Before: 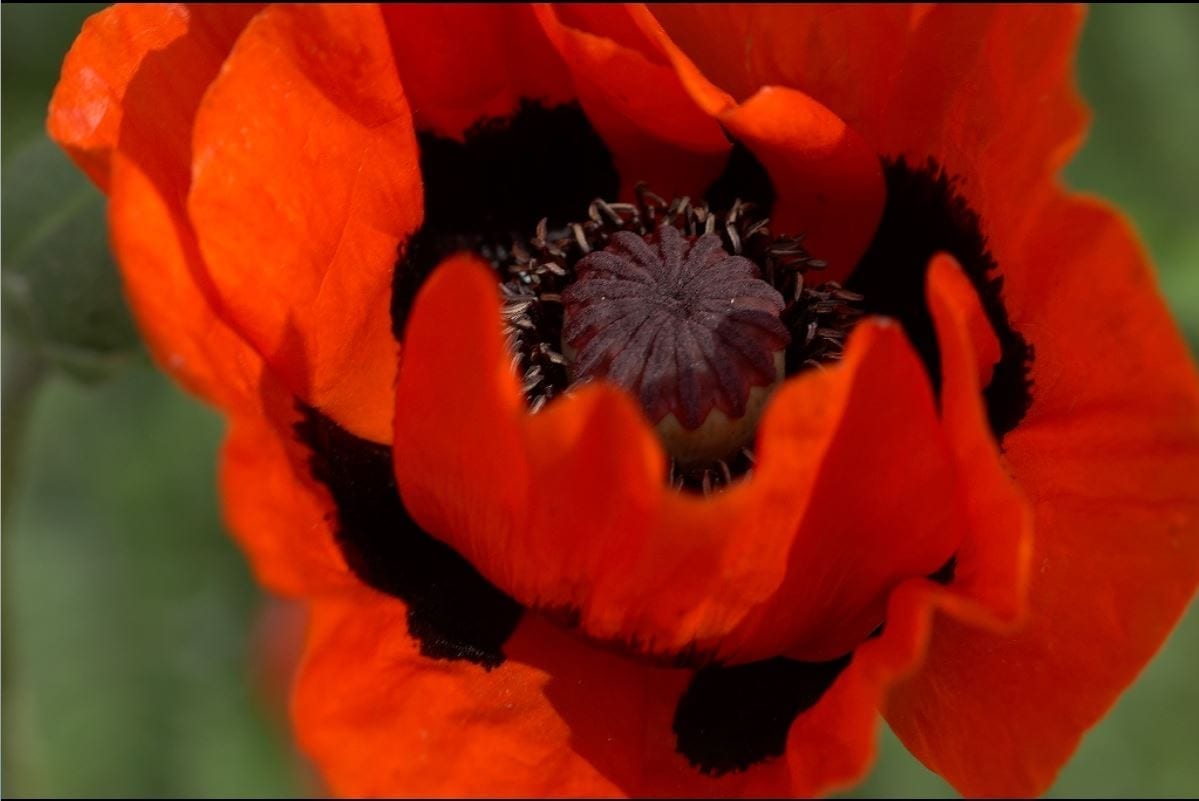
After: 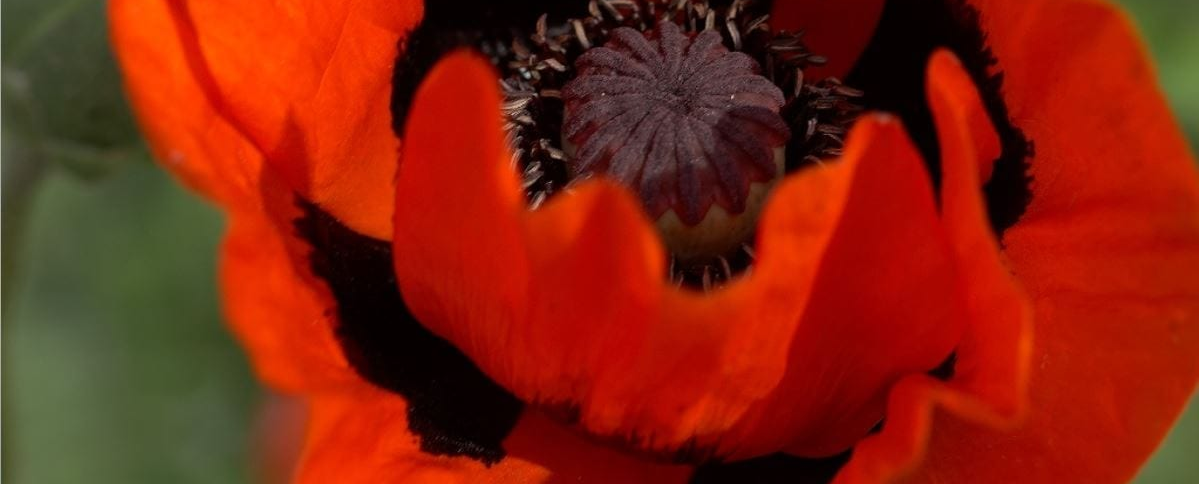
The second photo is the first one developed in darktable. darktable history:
crop and rotate: top 25.497%, bottom 14.047%
